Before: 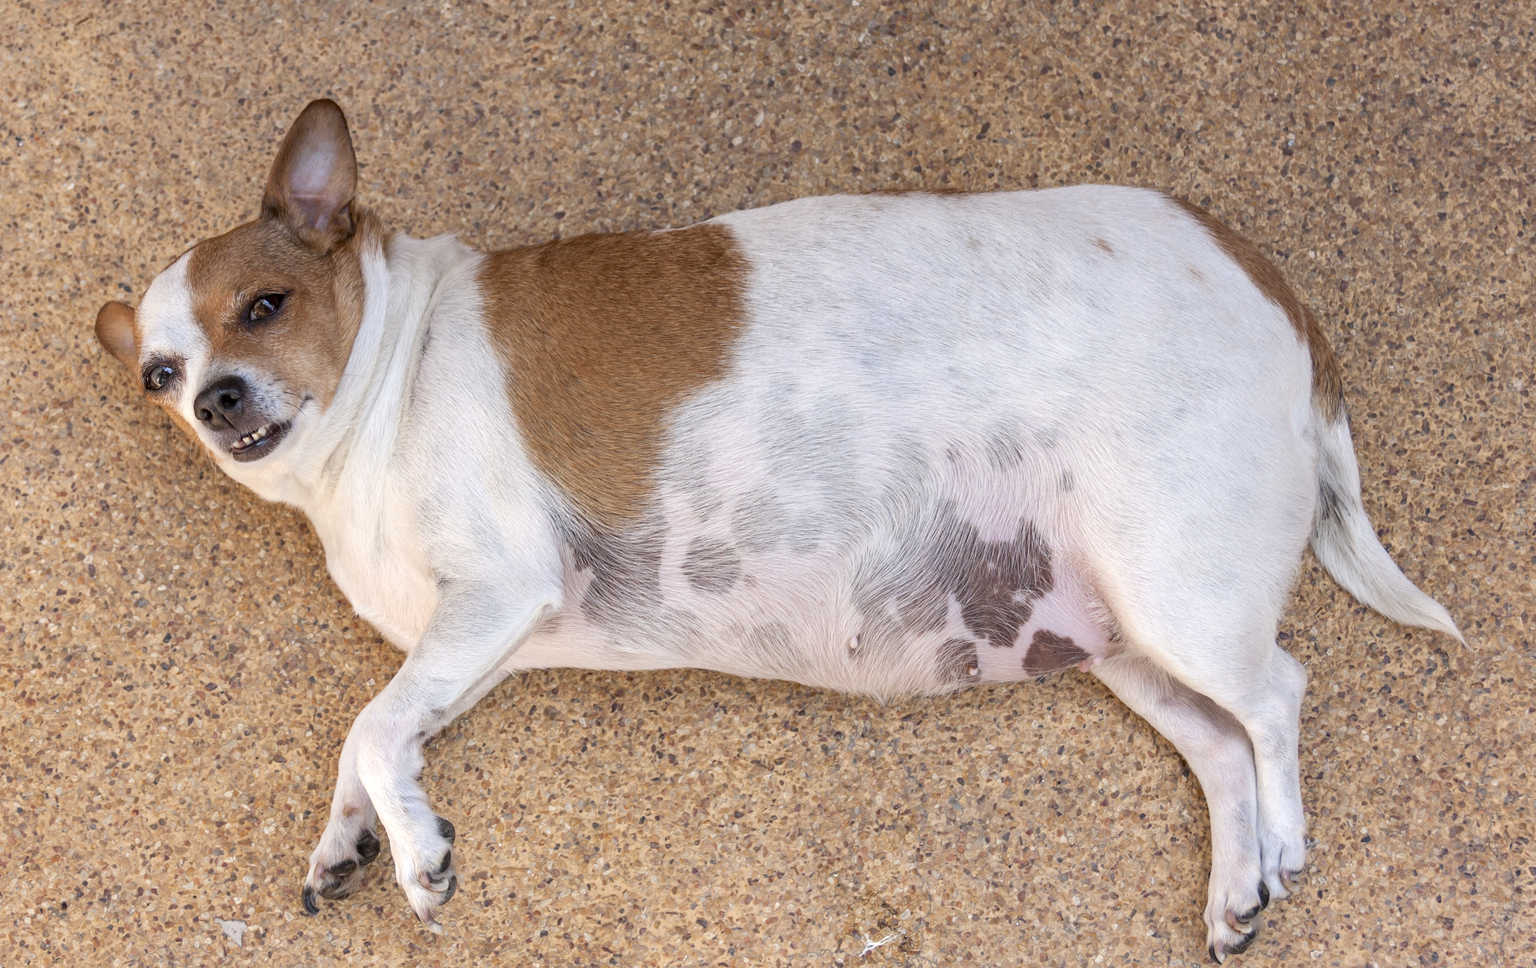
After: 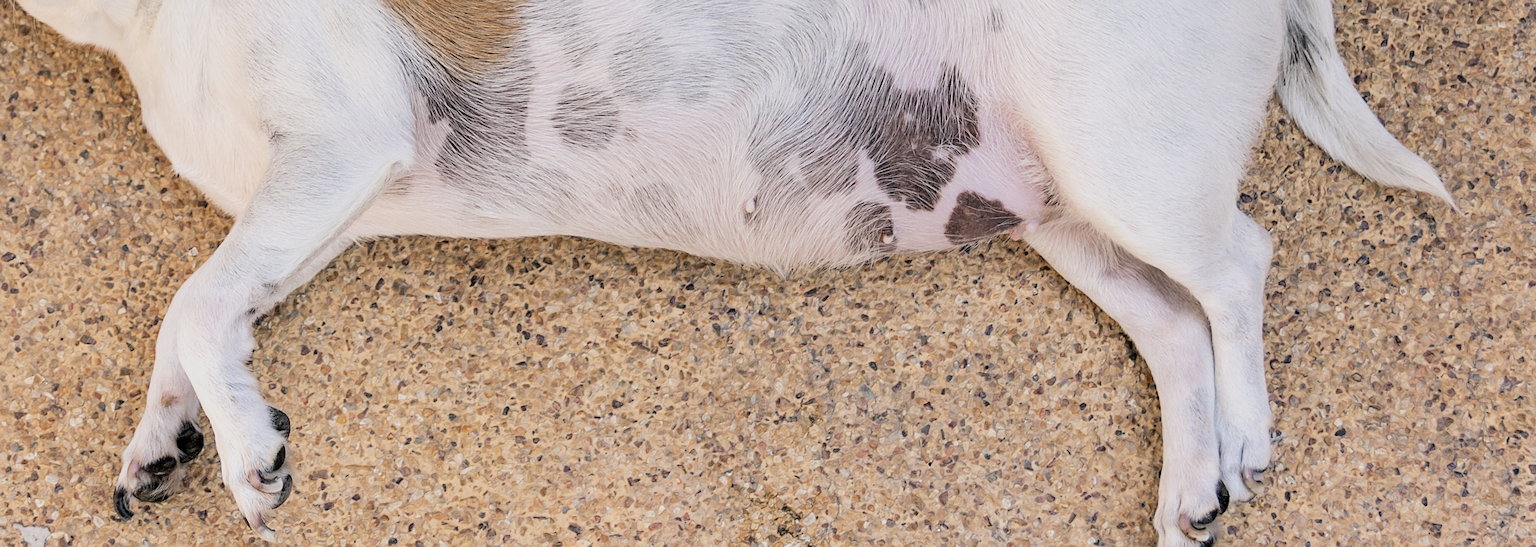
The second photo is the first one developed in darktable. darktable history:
filmic rgb: black relative exposure -5.06 EV, white relative exposure 3.99 EV, hardness 2.88, contrast 1.298, highlights saturation mix -8.86%
sharpen: radius 2.477, amount 0.323
color balance rgb: shadows lift › luminance -7.658%, shadows lift › chroma 2.149%, shadows lift › hue 198.03°, highlights gain › chroma 0.141%, highlights gain › hue 330.88°, perceptual saturation grading › global saturation 0.206%, global vibrance 11.179%
exposure: black level correction 0, exposure 0.696 EV, compensate exposure bias true, compensate highlight preservation false
crop and rotate: left 13.269%, top 47.955%, bottom 2.958%
